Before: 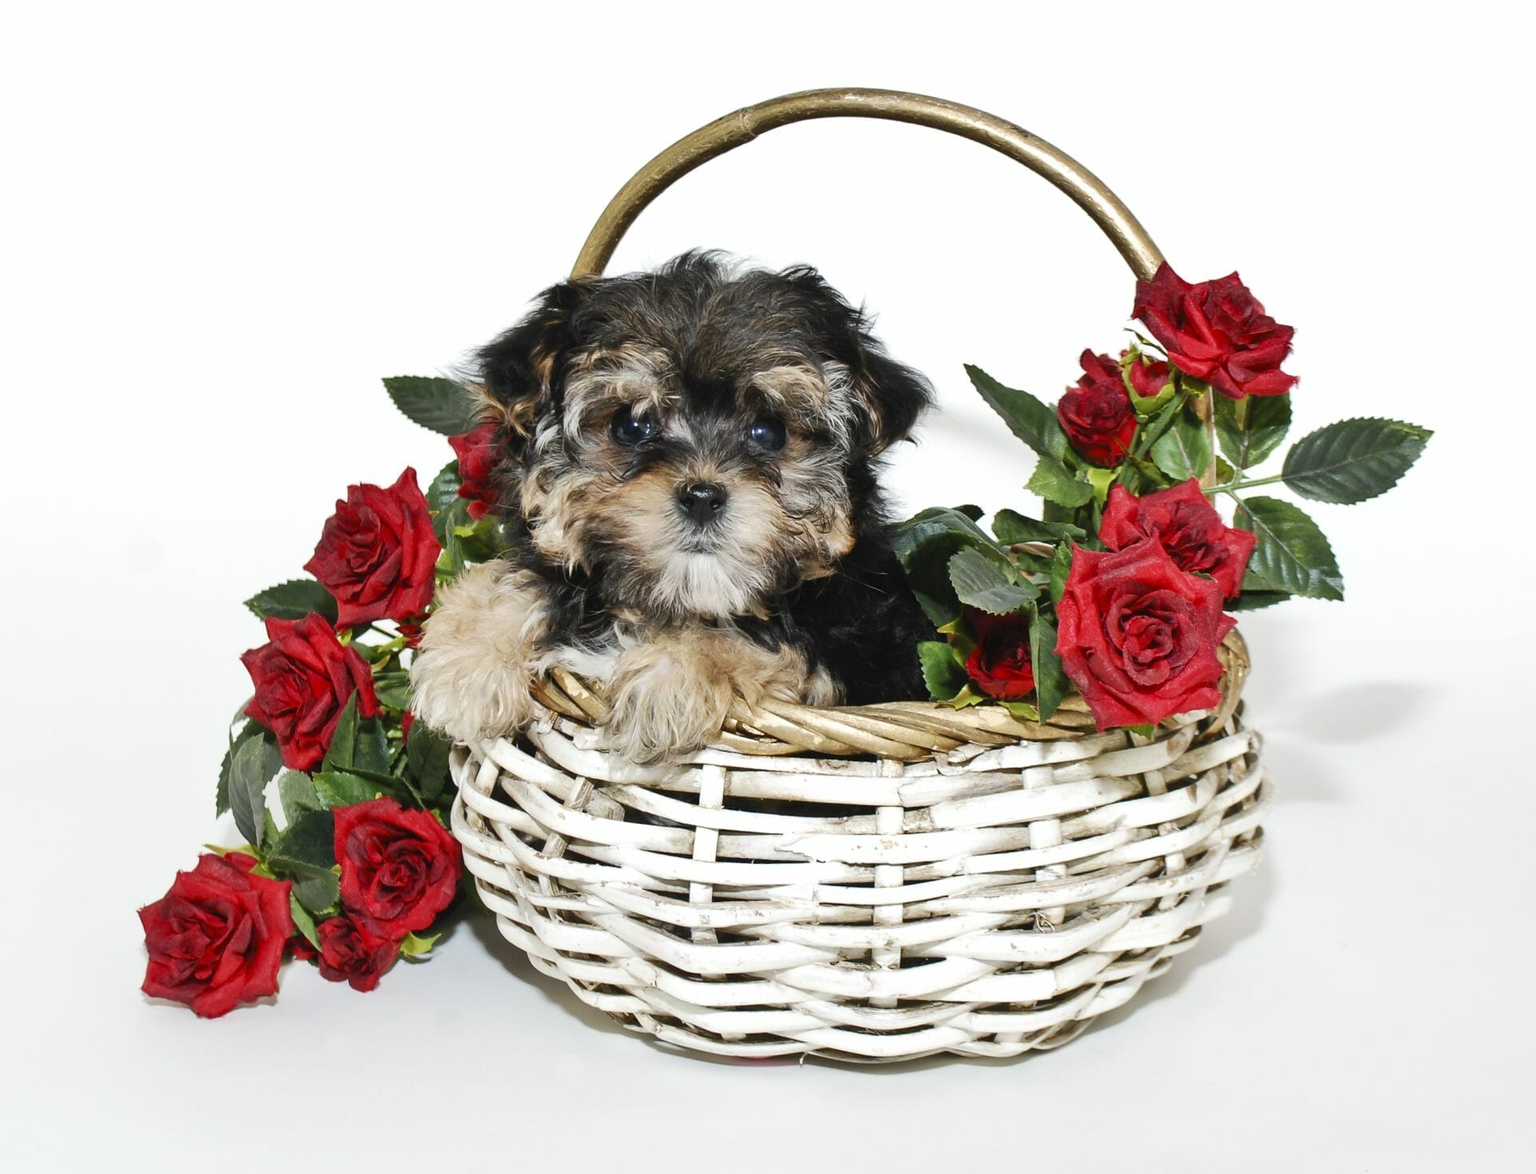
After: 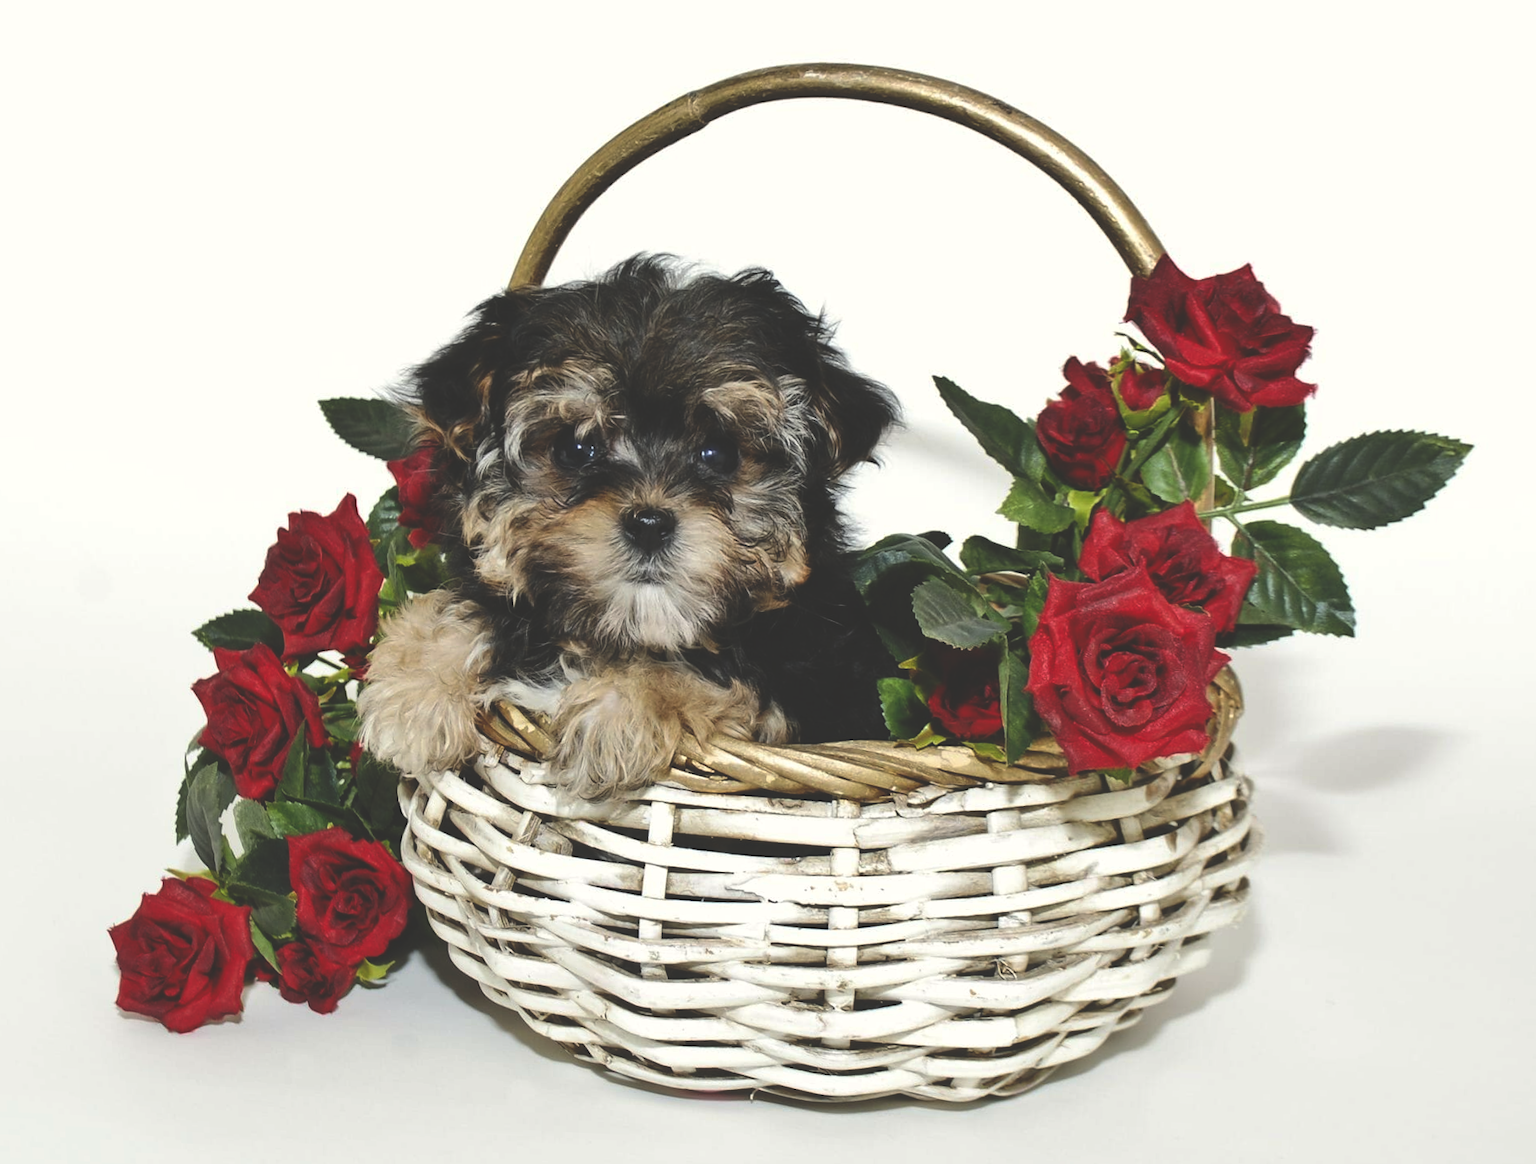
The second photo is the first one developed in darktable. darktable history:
rotate and perspective: rotation 0.062°, lens shift (vertical) 0.115, lens shift (horizontal) -0.133, crop left 0.047, crop right 0.94, crop top 0.061, crop bottom 0.94
color correction: highlights b* 3
rgb curve: curves: ch0 [(0, 0.186) (0.314, 0.284) (0.775, 0.708) (1, 1)], compensate middle gray true, preserve colors none
